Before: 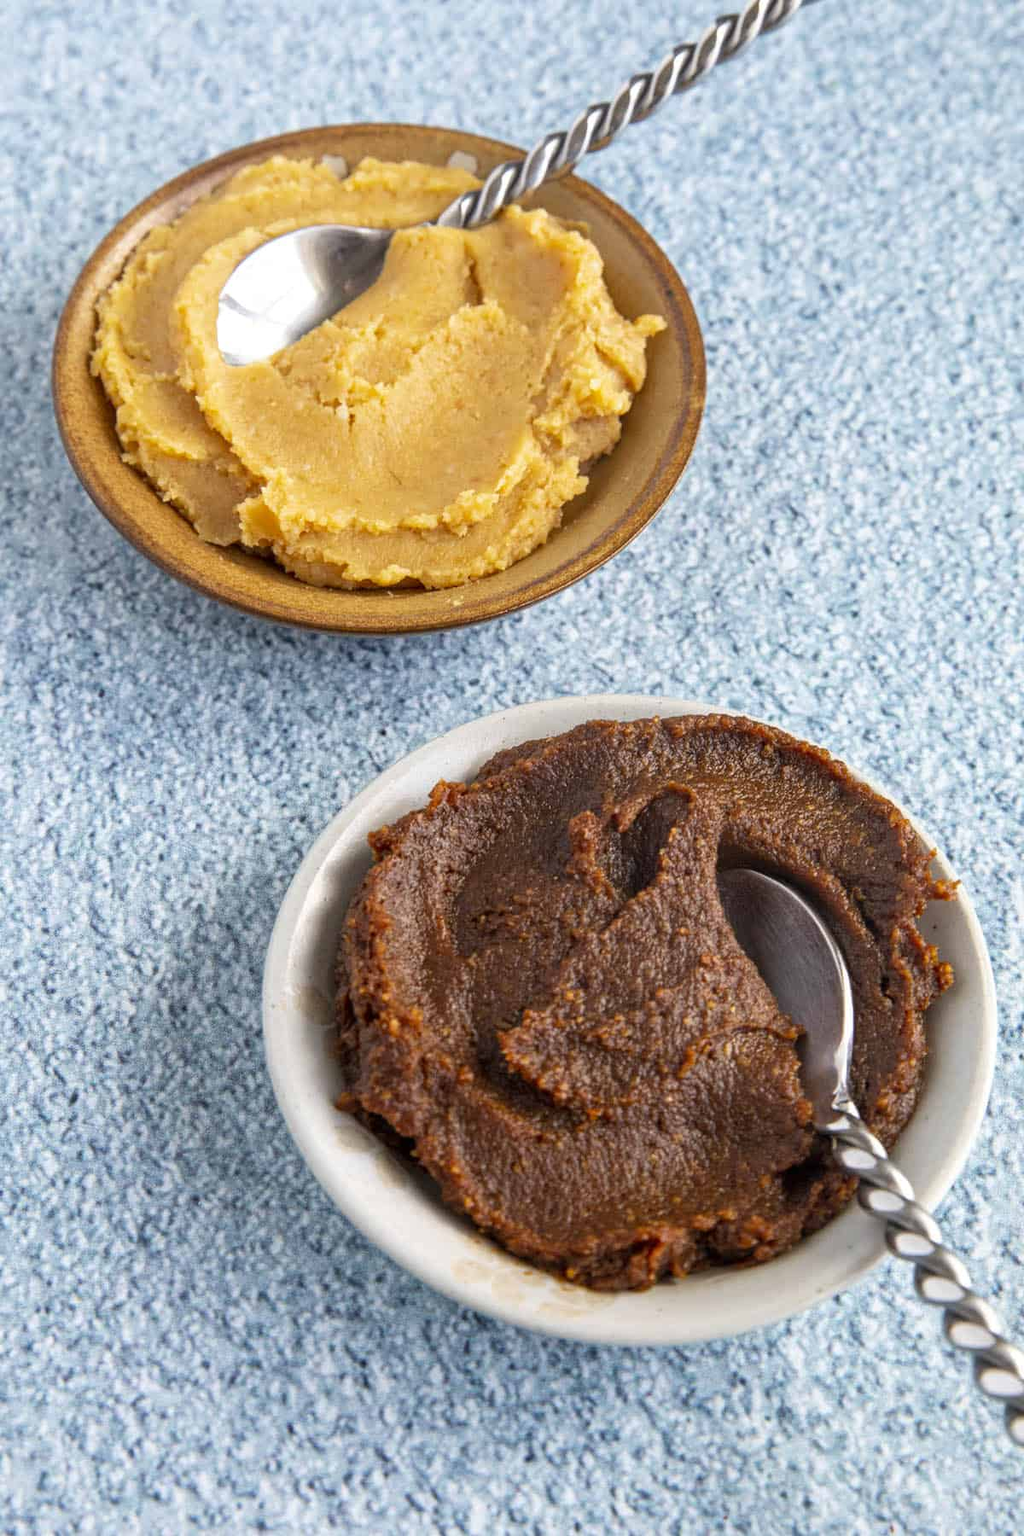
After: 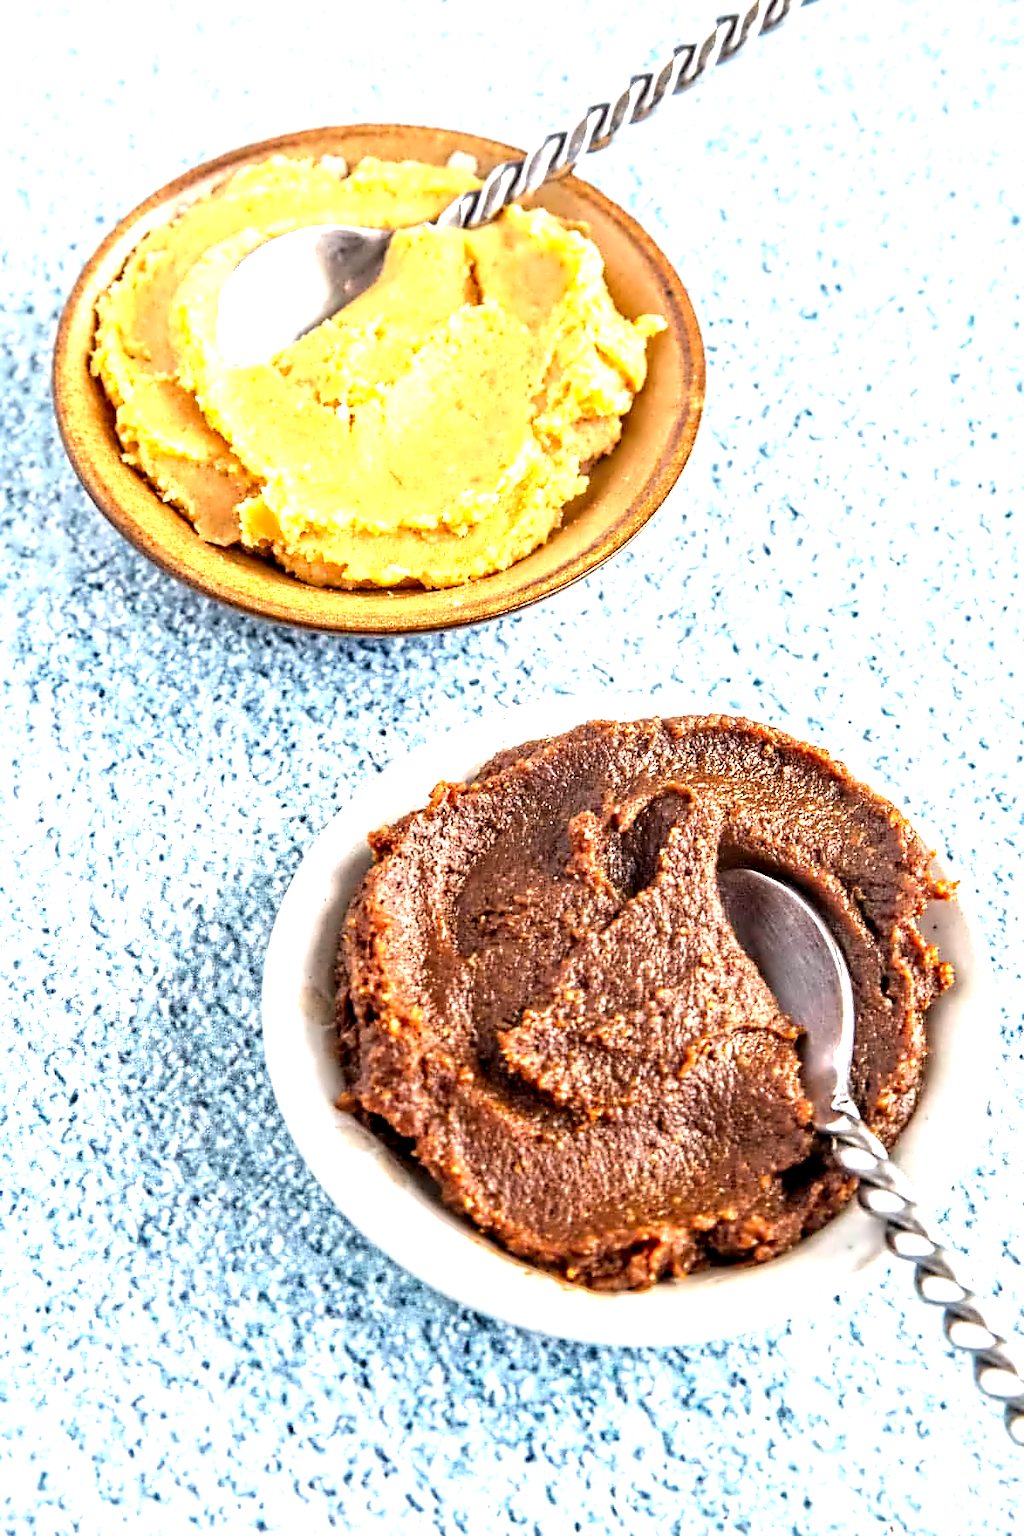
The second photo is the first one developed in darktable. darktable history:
exposure: black level correction 0, exposure 1.451 EV, compensate exposure bias true, compensate highlight preservation false
contrast equalizer: y [[0.5, 0.542, 0.583, 0.625, 0.667, 0.708], [0.5 ×6], [0.5 ×6], [0, 0.033, 0.067, 0.1, 0.133, 0.167], [0, 0.05, 0.1, 0.15, 0.2, 0.25]]
